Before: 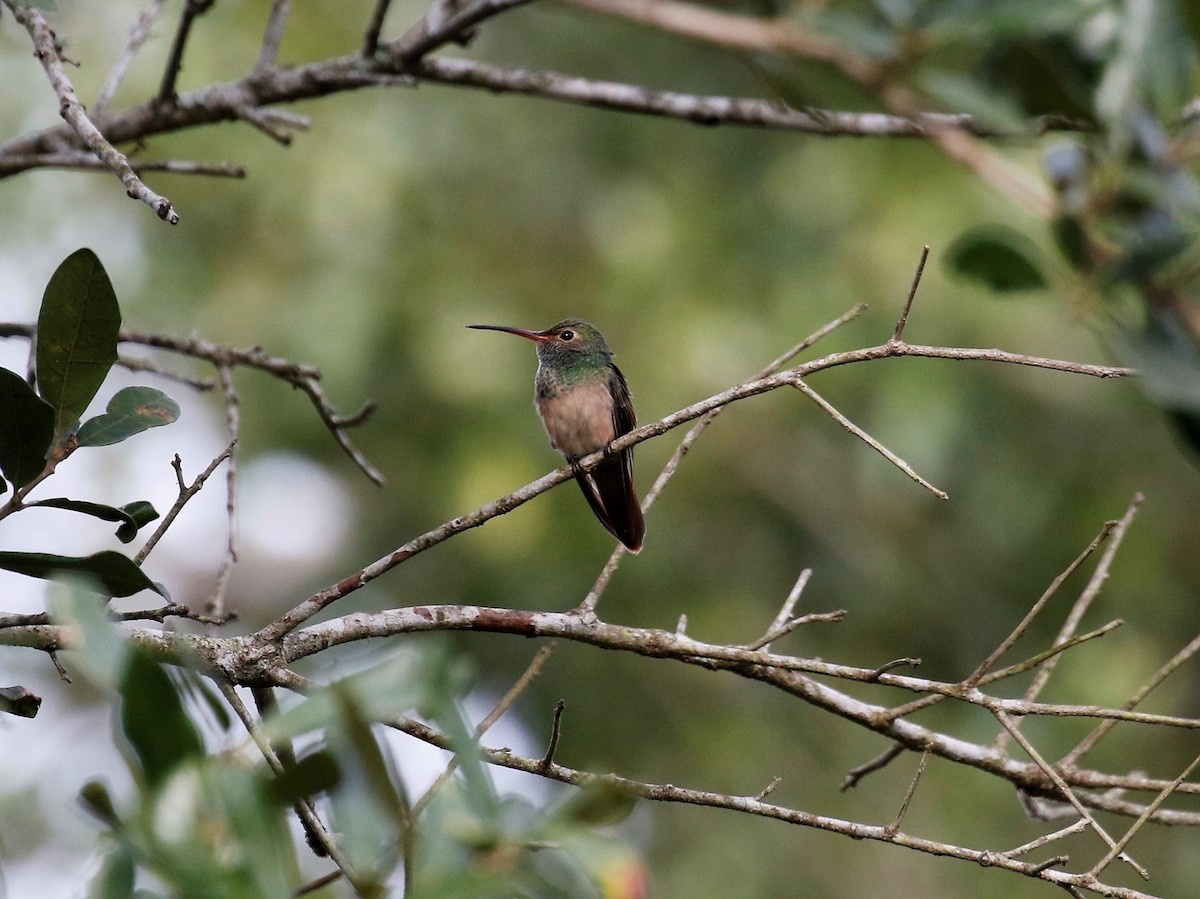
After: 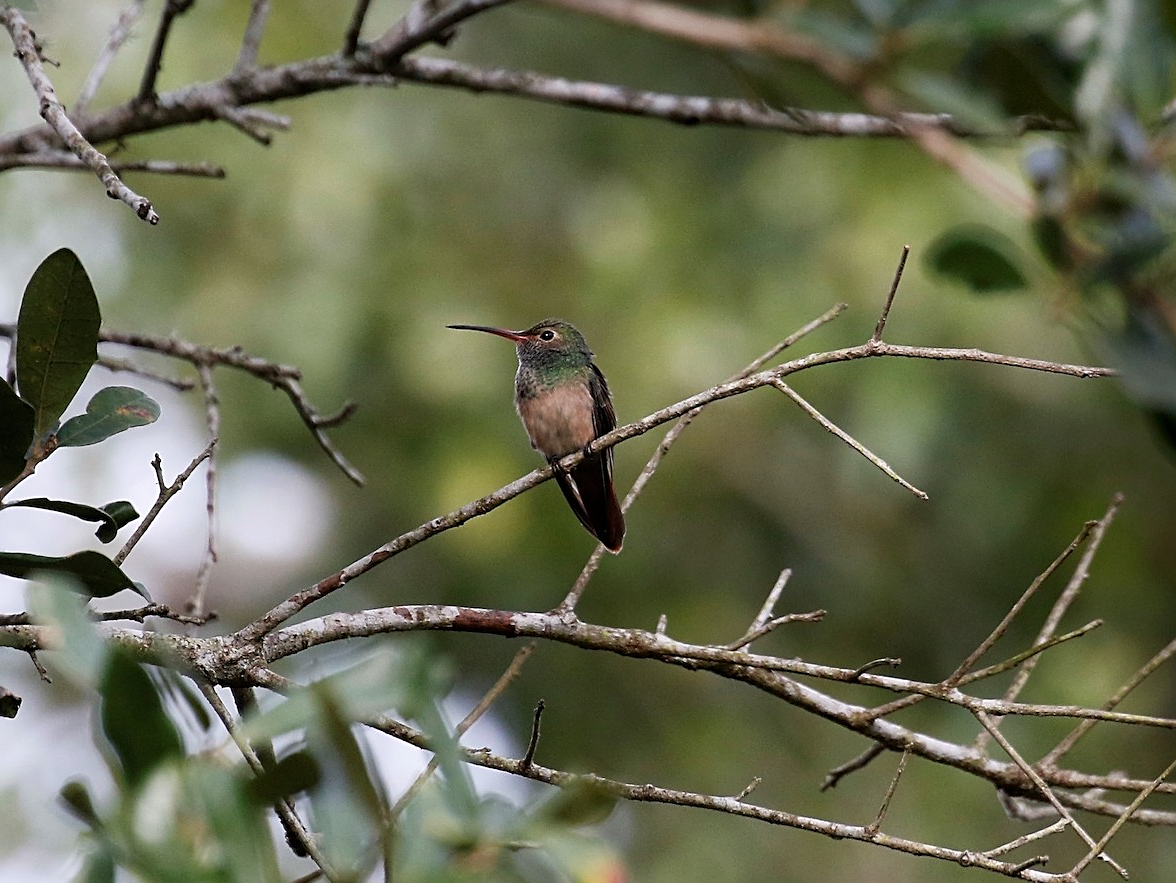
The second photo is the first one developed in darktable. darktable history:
sharpen: on, module defaults
crop: left 1.681%, right 0.289%, bottom 1.709%
shadows and highlights: shadows -89.83, highlights 91.19, soften with gaussian
